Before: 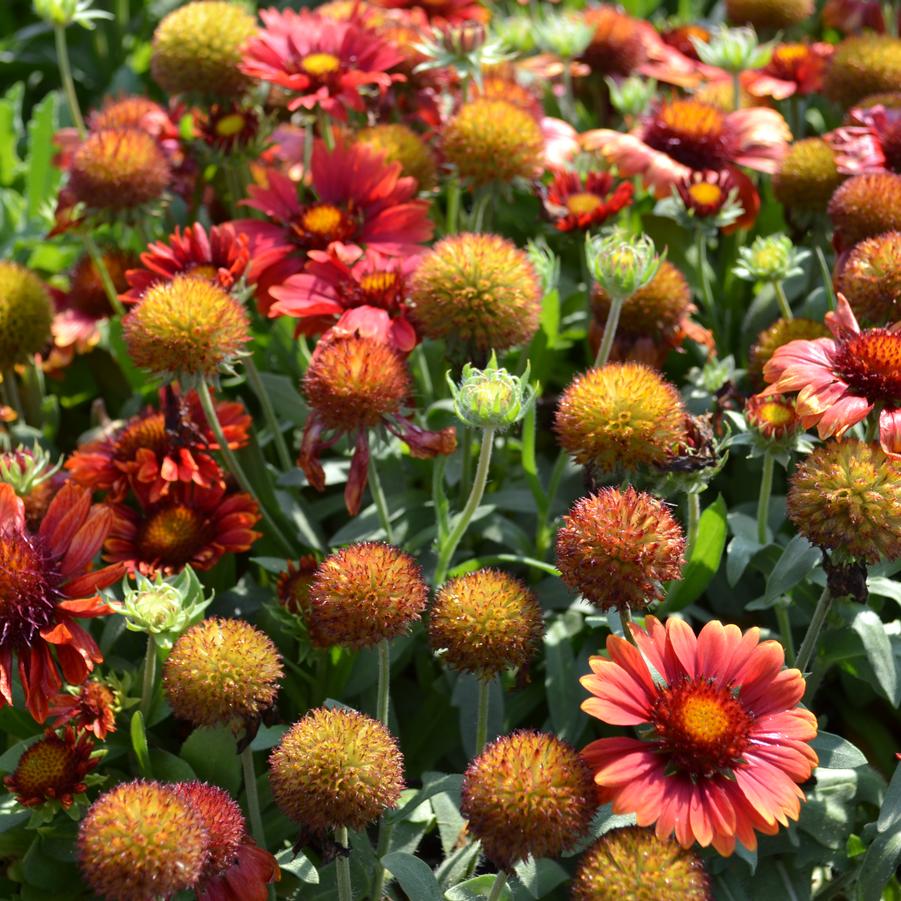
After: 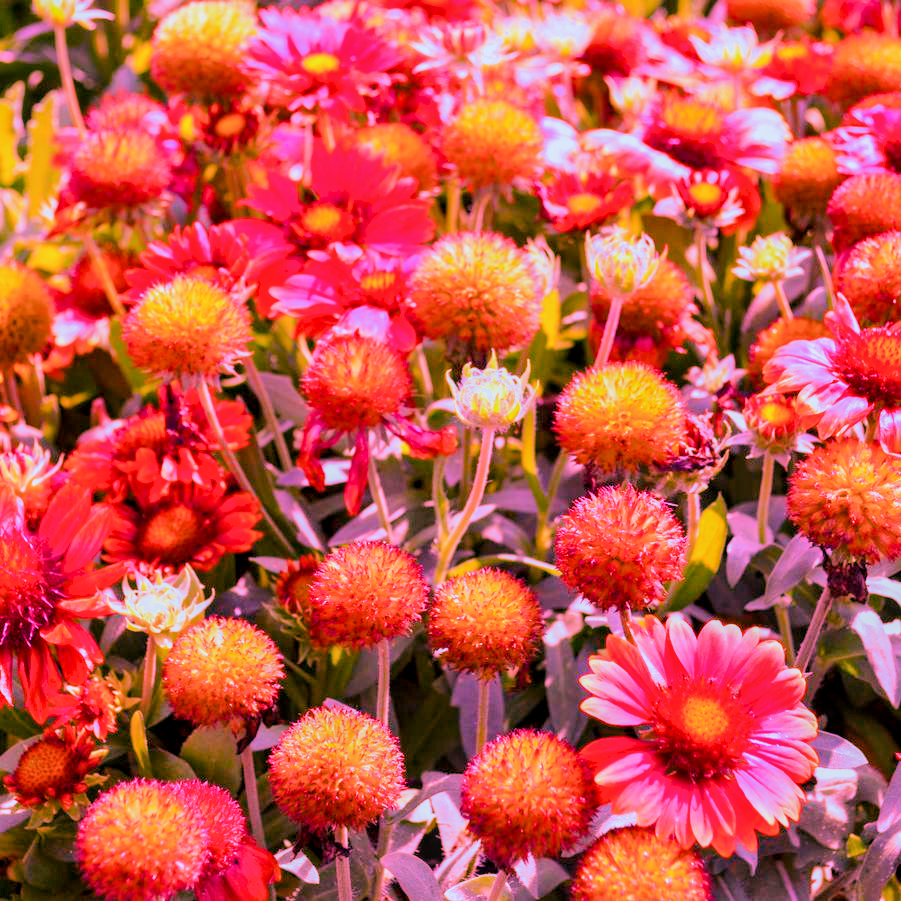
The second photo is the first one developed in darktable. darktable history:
local contrast: on, module defaults
raw chromatic aberrations: on, module defaults
color calibration: x 0.37, y 0.382, temperature 4313.32 K
exposure: black level correction 0.001, exposure 0.5 EV, compensate exposure bias true, compensate highlight preservation false
filmic rgb: black relative exposure -7.65 EV, white relative exposure 4.56 EV, hardness 3.61
highlight reconstruction: method reconstruct color, iterations 1, diameter of reconstruction 64 px
hot pixels: on, module defaults
lens correction: scale 1.01, crop 1, focal 85, aperture 2.8, distance 10.02, camera "Canon EOS RP", lens "Canon RF 85mm F2 MACRO IS STM"
raw denoise: x [[0, 0.25, 0.5, 0.75, 1] ×4]
white balance: red 2.229, blue 1.46
tone equalizer "mask blending: all purposes": on, module defaults
color balance rgb: perceptual saturation grading › global saturation 25%, perceptual brilliance grading › mid-tones 10%, perceptual brilliance grading › shadows 15%, global vibrance 20%
